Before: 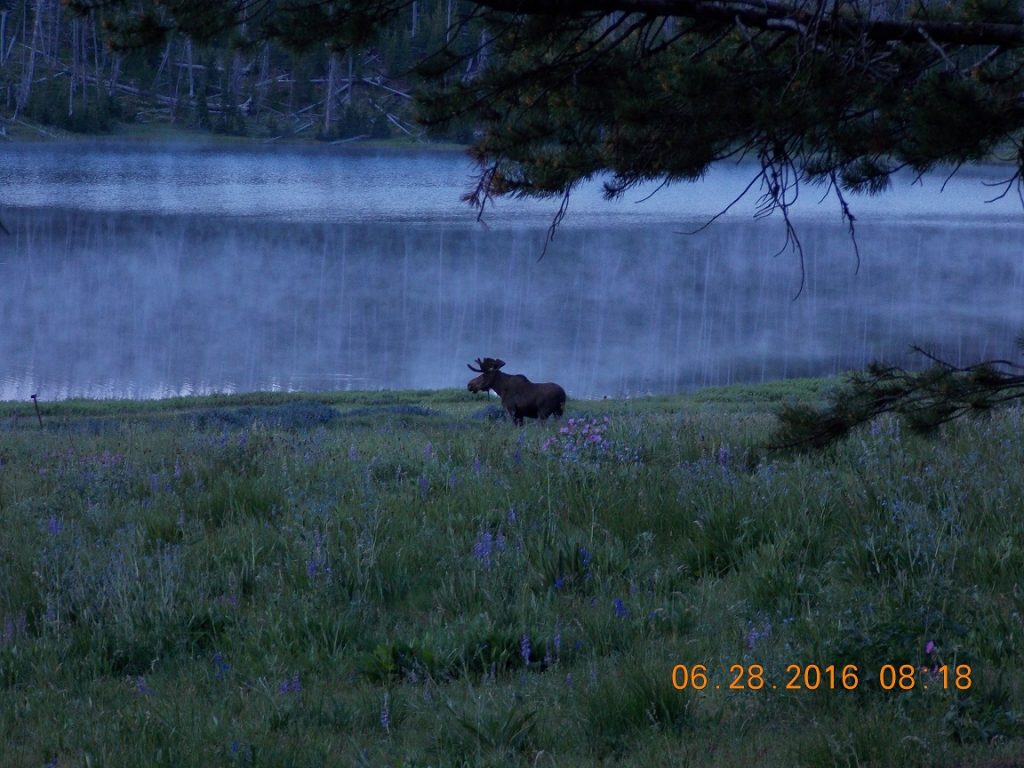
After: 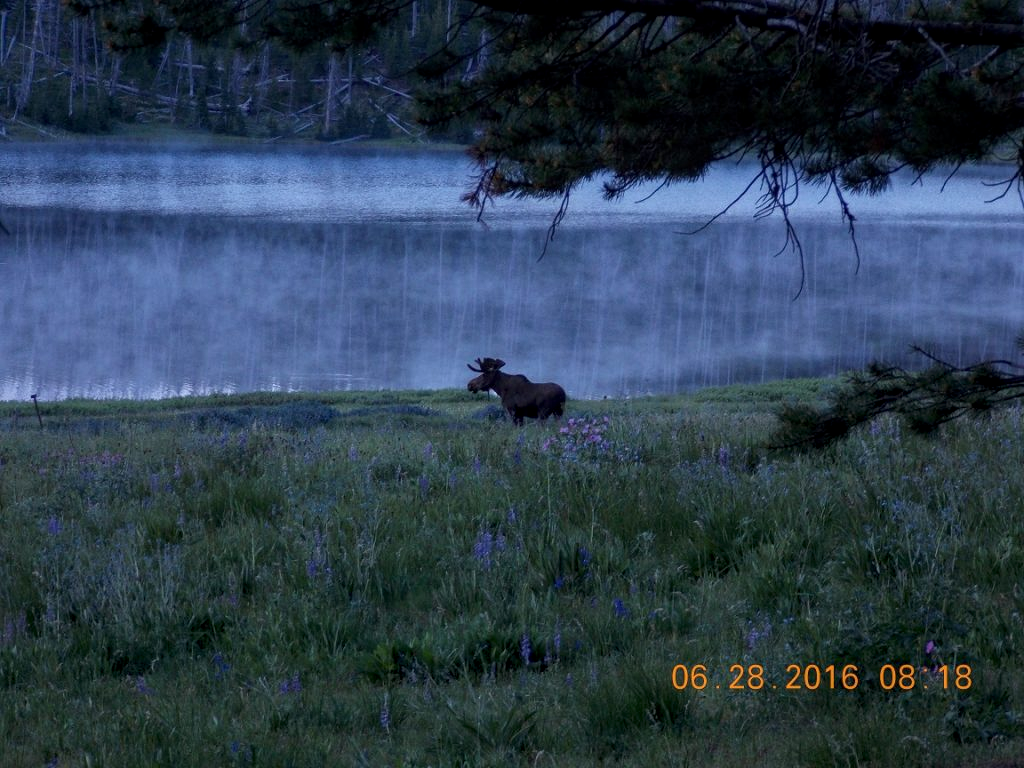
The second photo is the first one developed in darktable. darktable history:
local contrast: on, module defaults
contrast brightness saturation: contrast 0.071
